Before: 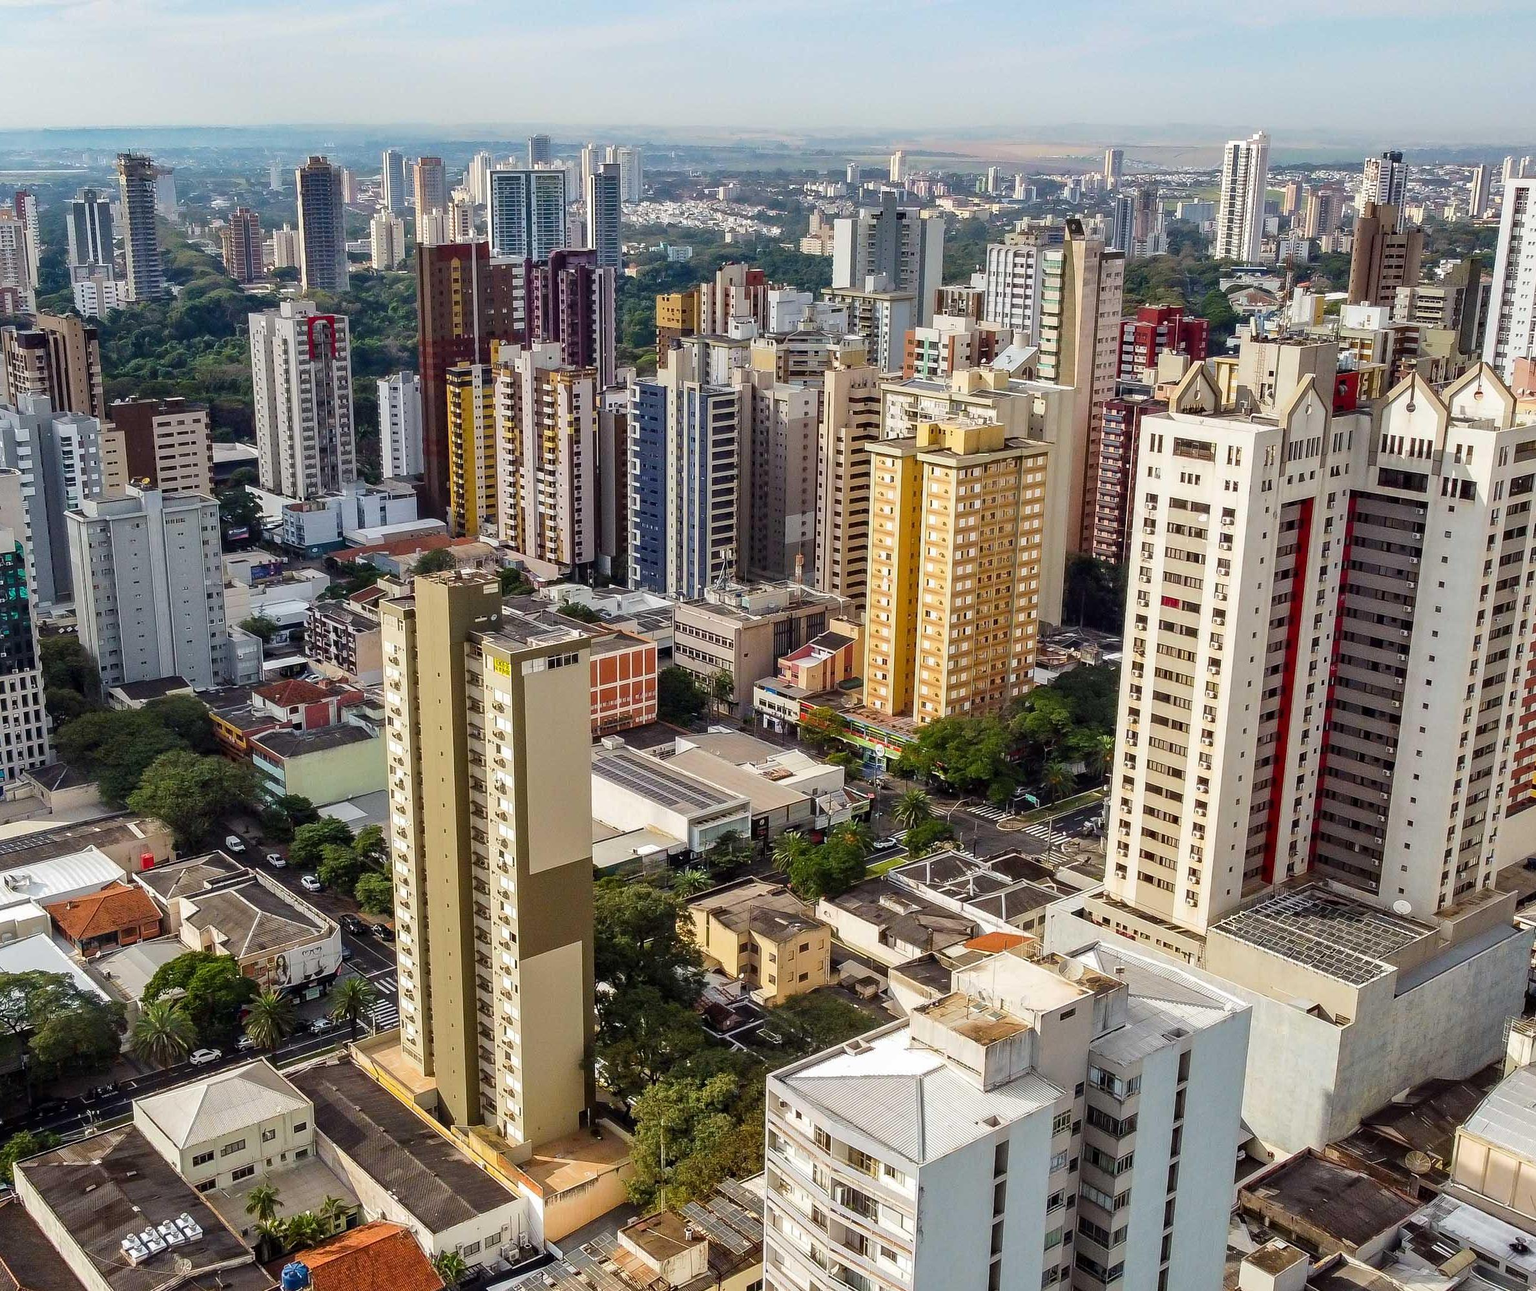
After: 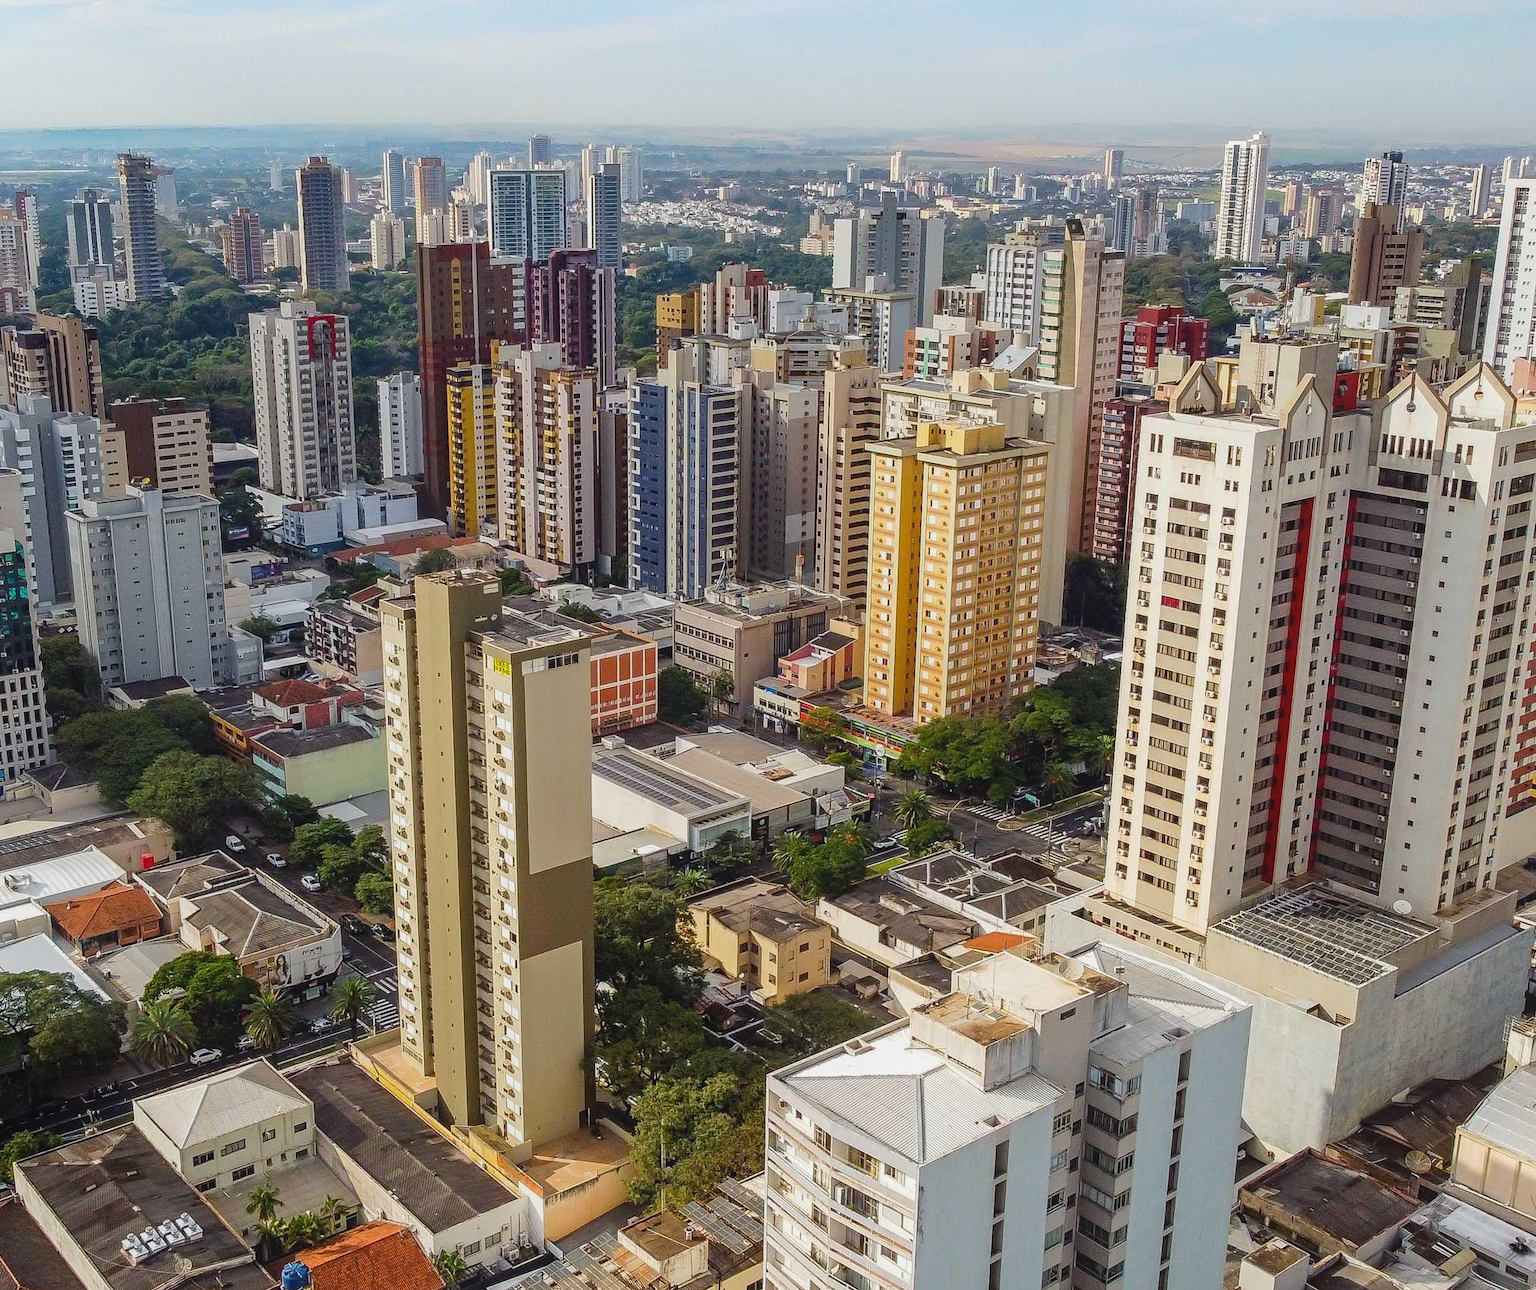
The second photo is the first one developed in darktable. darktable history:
contrast equalizer: y [[0.439, 0.44, 0.442, 0.457, 0.493, 0.498], [0.5 ×6], [0.5 ×6], [0 ×6], [0 ×6]], mix 0.76
